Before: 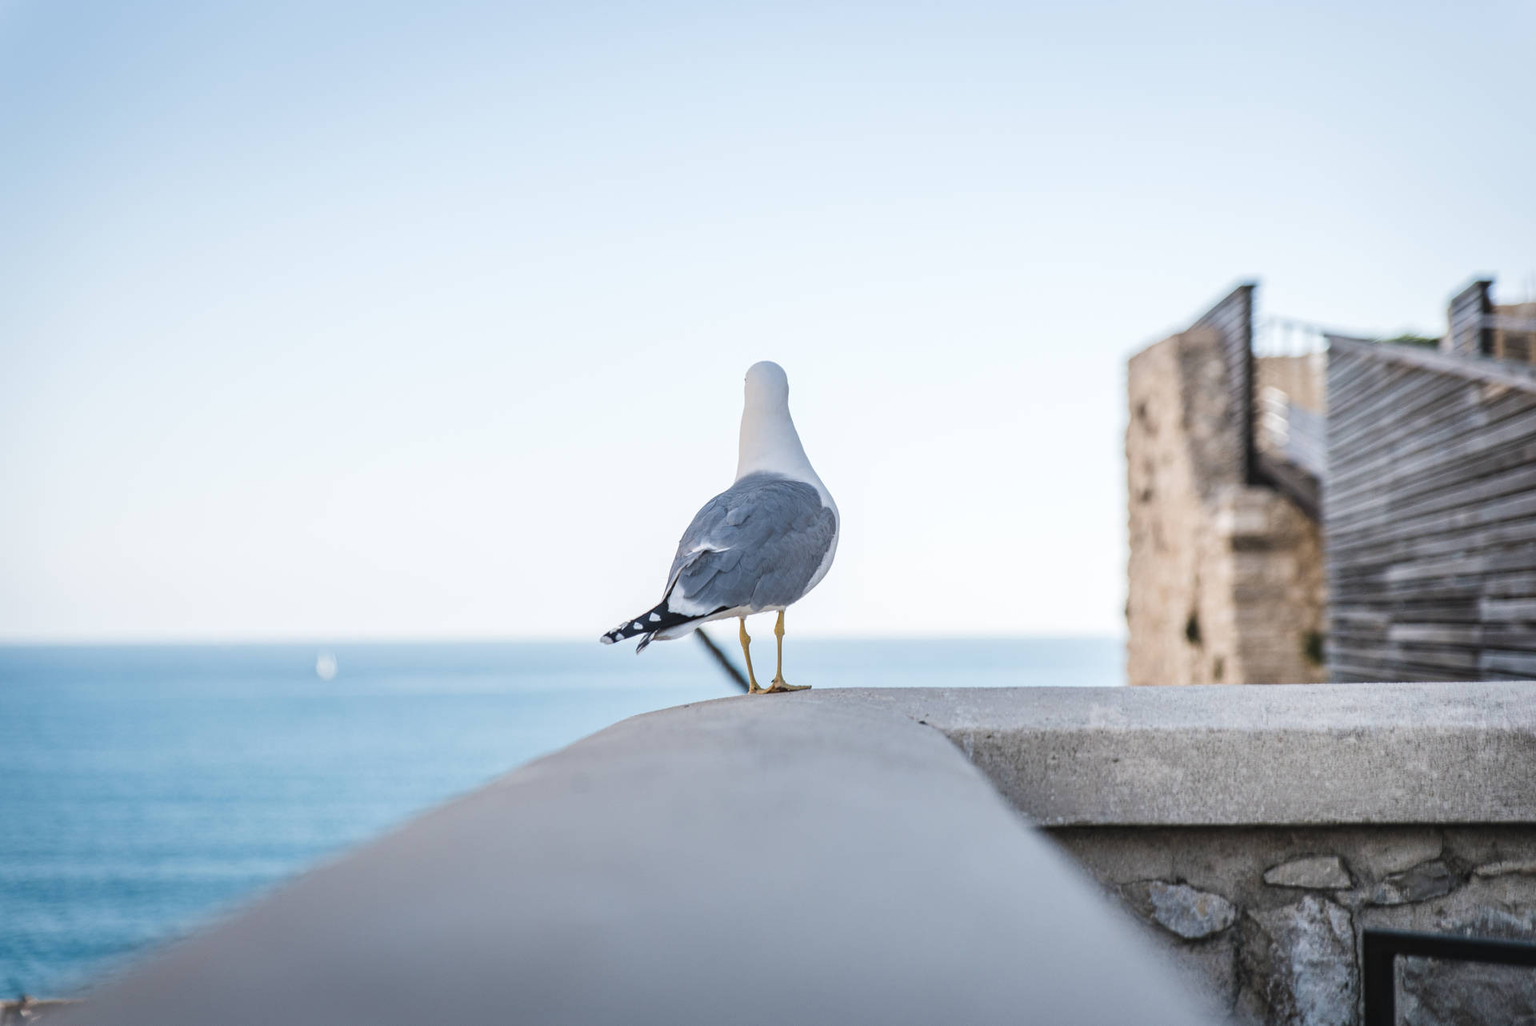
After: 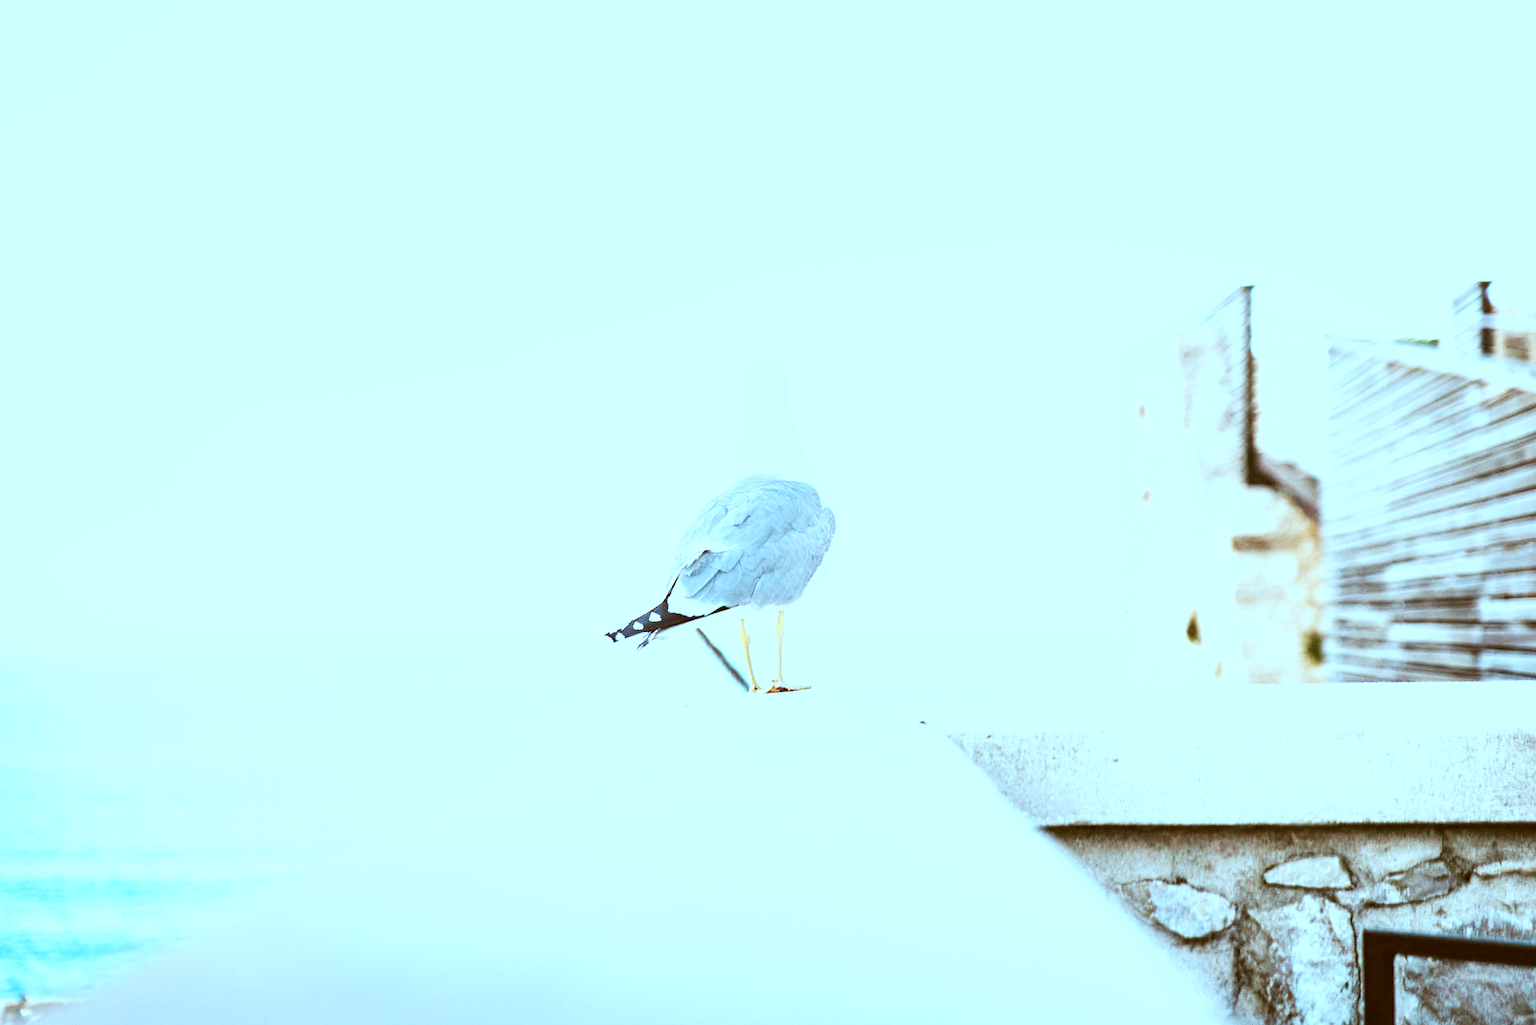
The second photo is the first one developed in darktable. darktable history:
color correction: highlights a* -14.95, highlights b* -16.16, shadows a* 10.67, shadows b* 29.24
exposure: exposure 1 EV, compensate exposure bias true, compensate highlight preservation false
base curve: curves: ch0 [(0, 0) (0.007, 0.004) (0.027, 0.03) (0.046, 0.07) (0.207, 0.54) (0.442, 0.872) (0.673, 0.972) (1, 1)], preserve colors none
